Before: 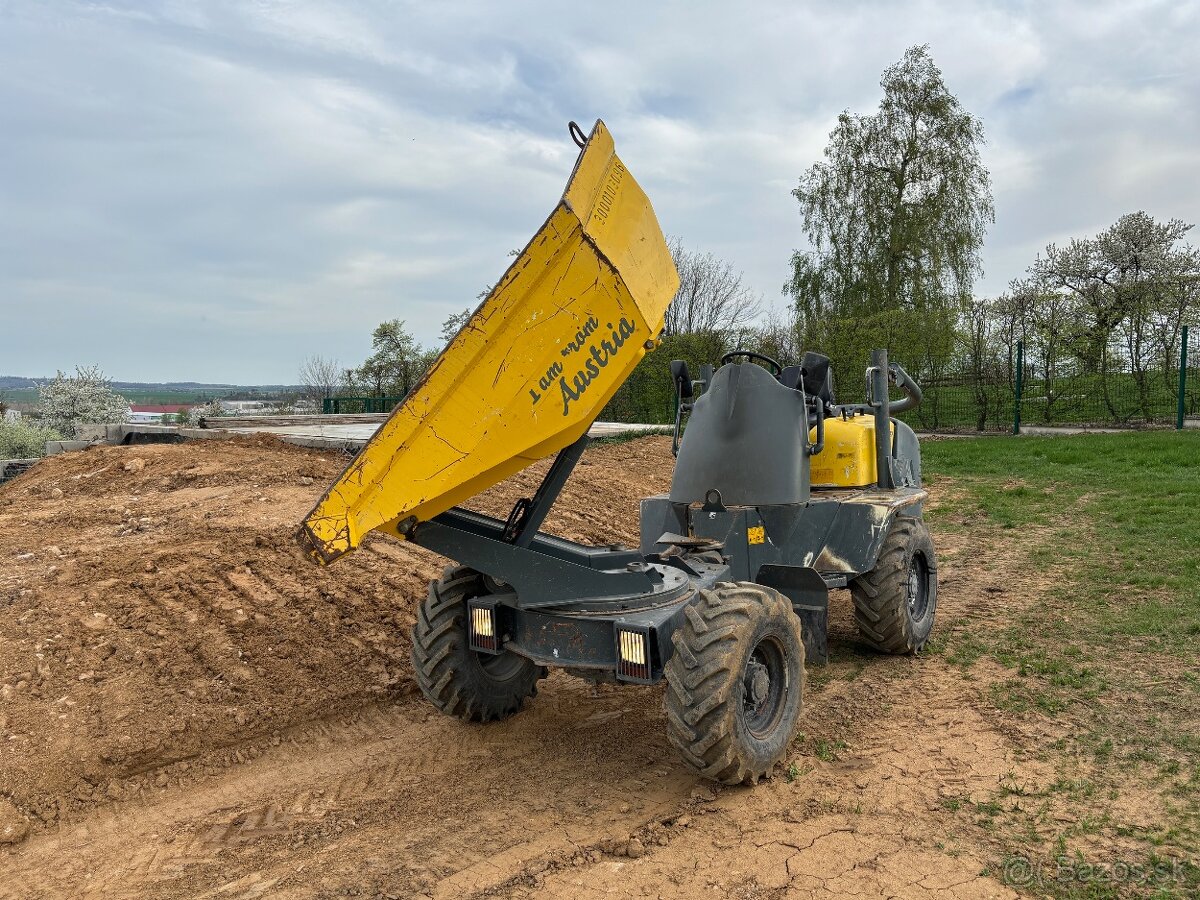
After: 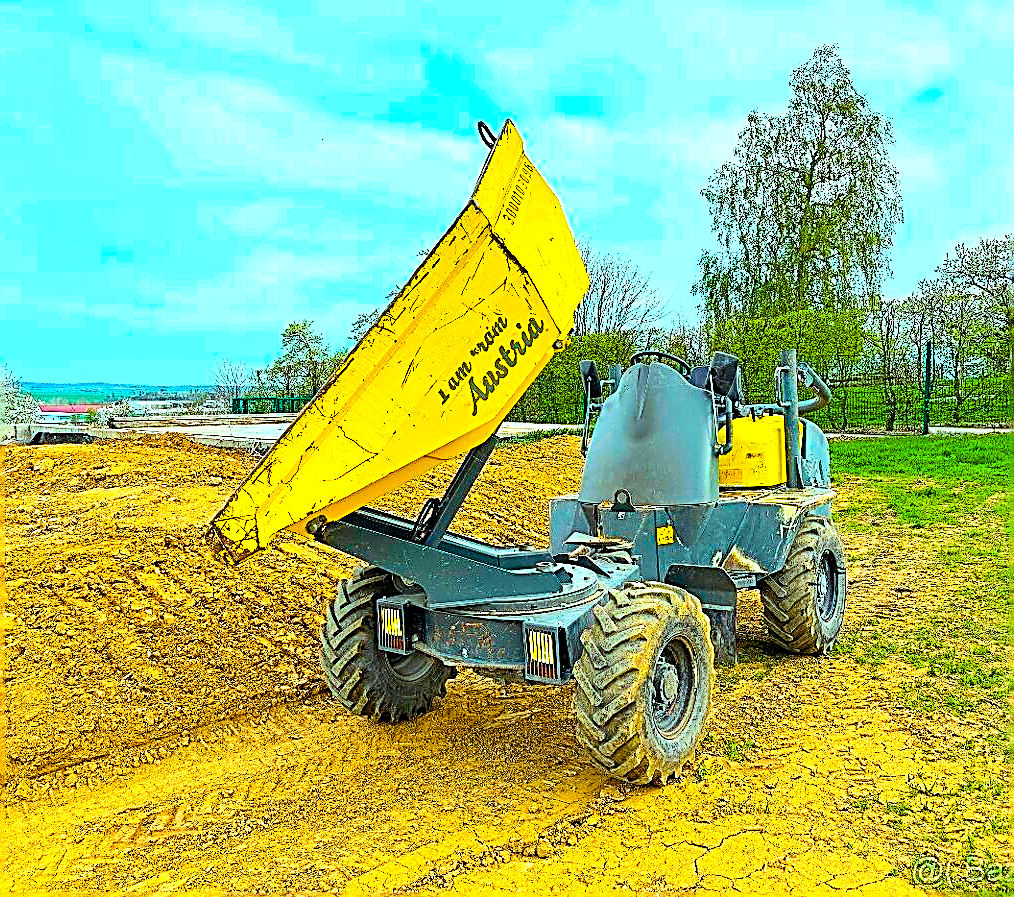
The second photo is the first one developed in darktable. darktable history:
crop: left 7.604%, right 7.822%
exposure: black level correction 0, exposure 1.199 EV, compensate exposure bias true, compensate highlight preservation false
base curve: curves: ch0 [(0, 0) (0.235, 0.266) (0.503, 0.496) (0.786, 0.72) (1, 1)]
sharpen: amount 2
contrast brightness saturation: contrast 0.204, brightness 0.163, saturation 0.221
color balance rgb: shadows lift › chroma 0.789%, shadows lift › hue 115.18°, highlights gain › chroma 4.109%, highlights gain › hue 201.23°, global offset › luminance -0.494%, linear chroma grading › shadows -39.722%, linear chroma grading › highlights 40.438%, linear chroma grading › global chroma 44.875%, linear chroma grading › mid-tones -29.66%, perceptual saturation grading › global saturation 56.186%, perceptual saturation grading › highlights -50.395%, perceptual saturation grading › mid-tones 39.455%, perceptual saturation grading › shadows 30.051%, global vibrance 20%
